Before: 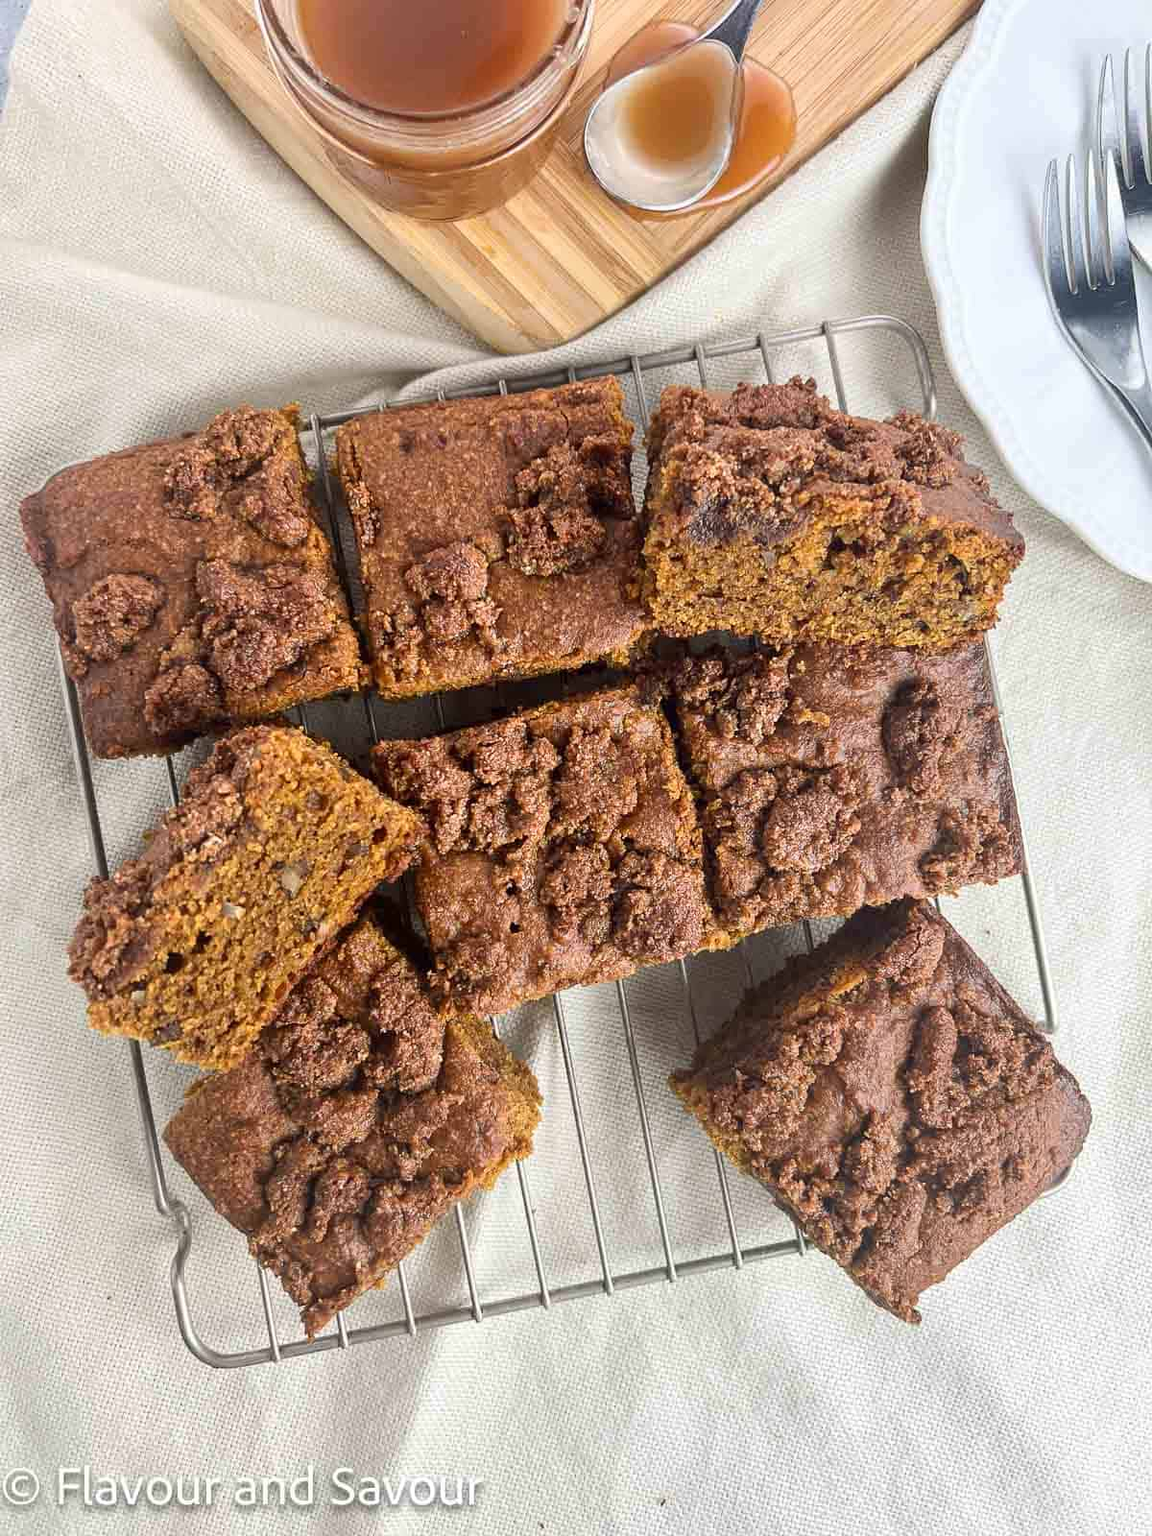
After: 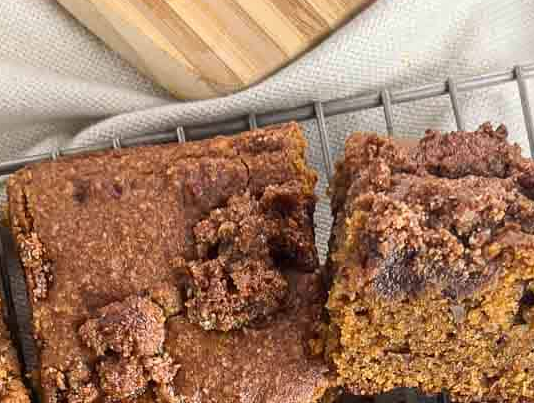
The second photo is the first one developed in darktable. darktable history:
crop: left 28.647%, top 16.846%, right 26.84%, bottom 57.936%
